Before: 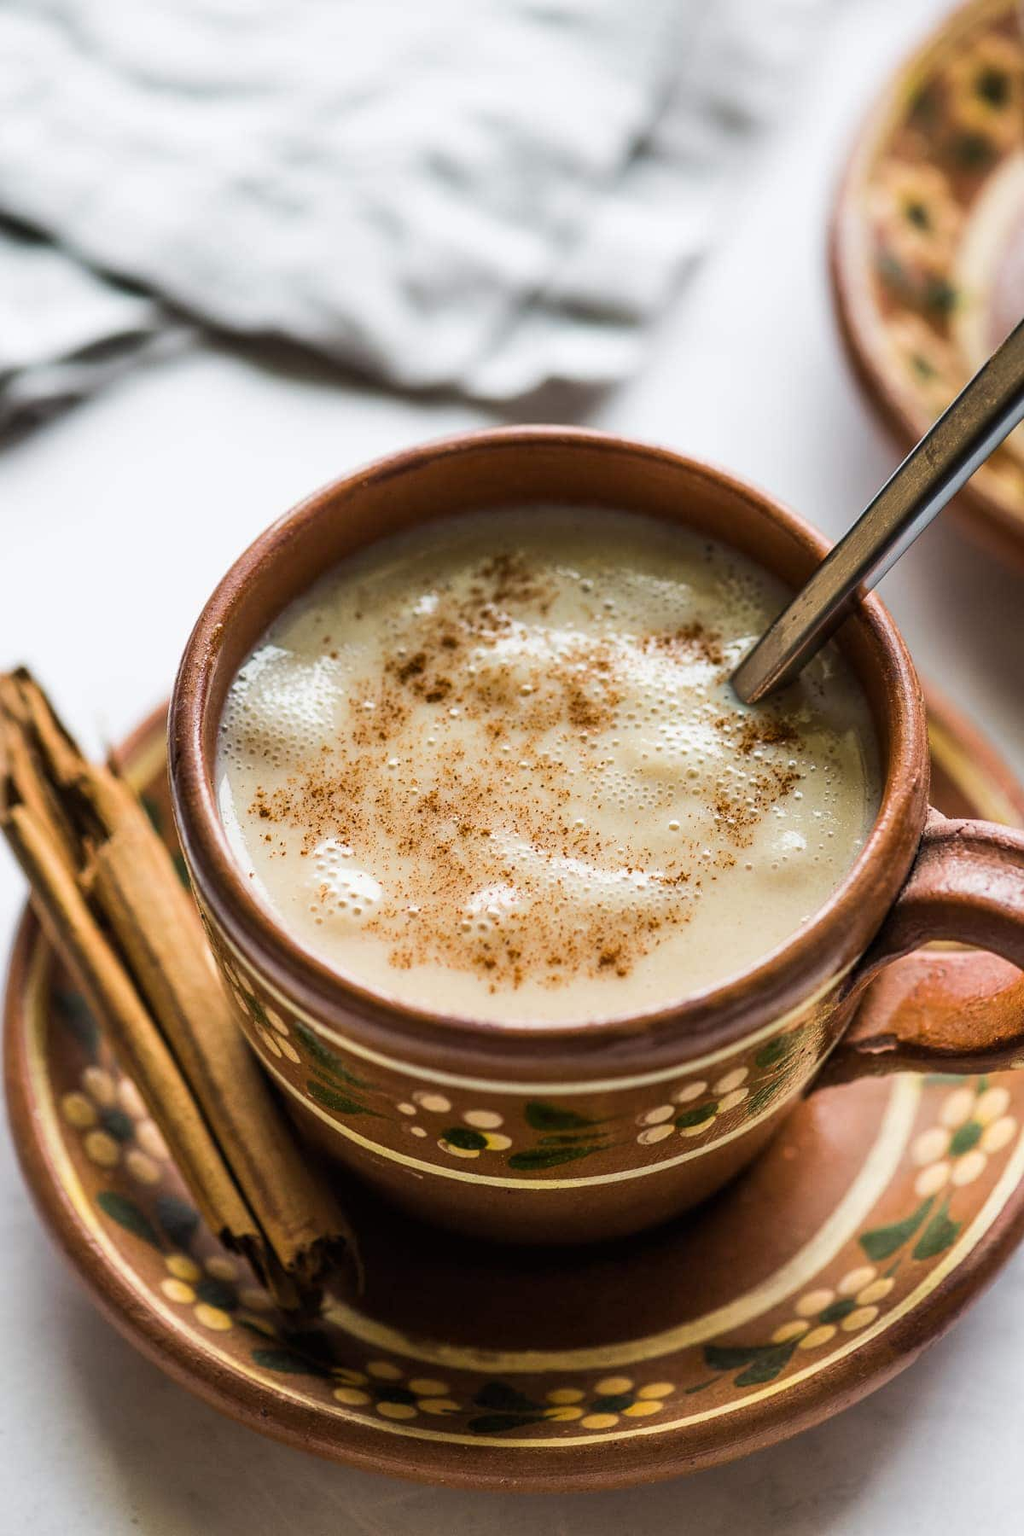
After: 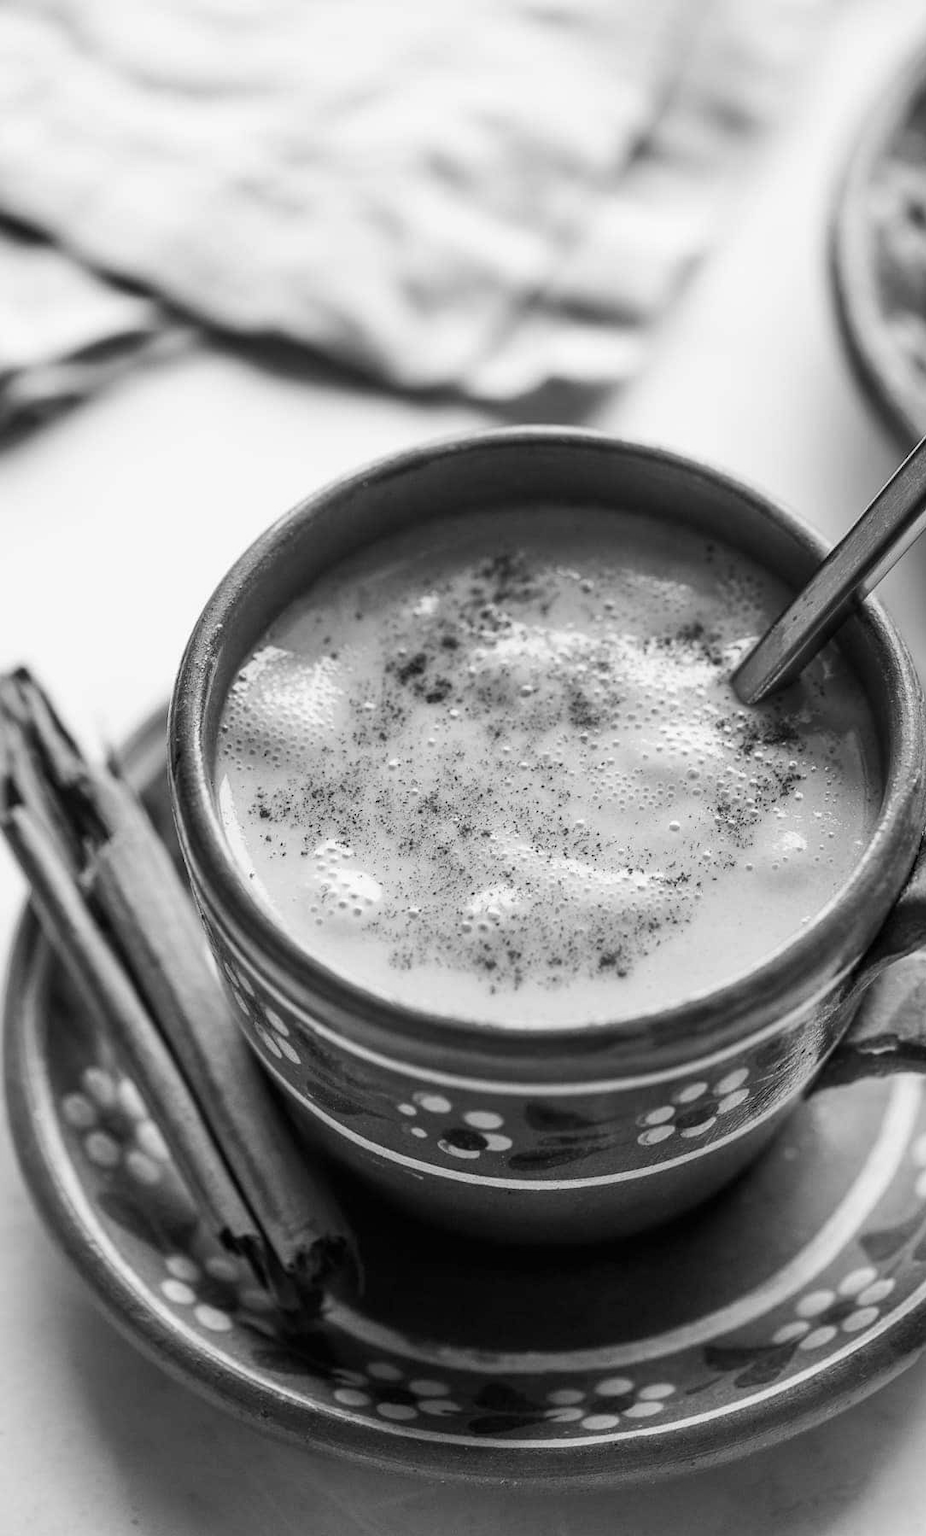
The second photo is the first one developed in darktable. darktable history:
monochrome: a 1.94, b -0.638
crop: right 9.509%, bottom 0.031%
